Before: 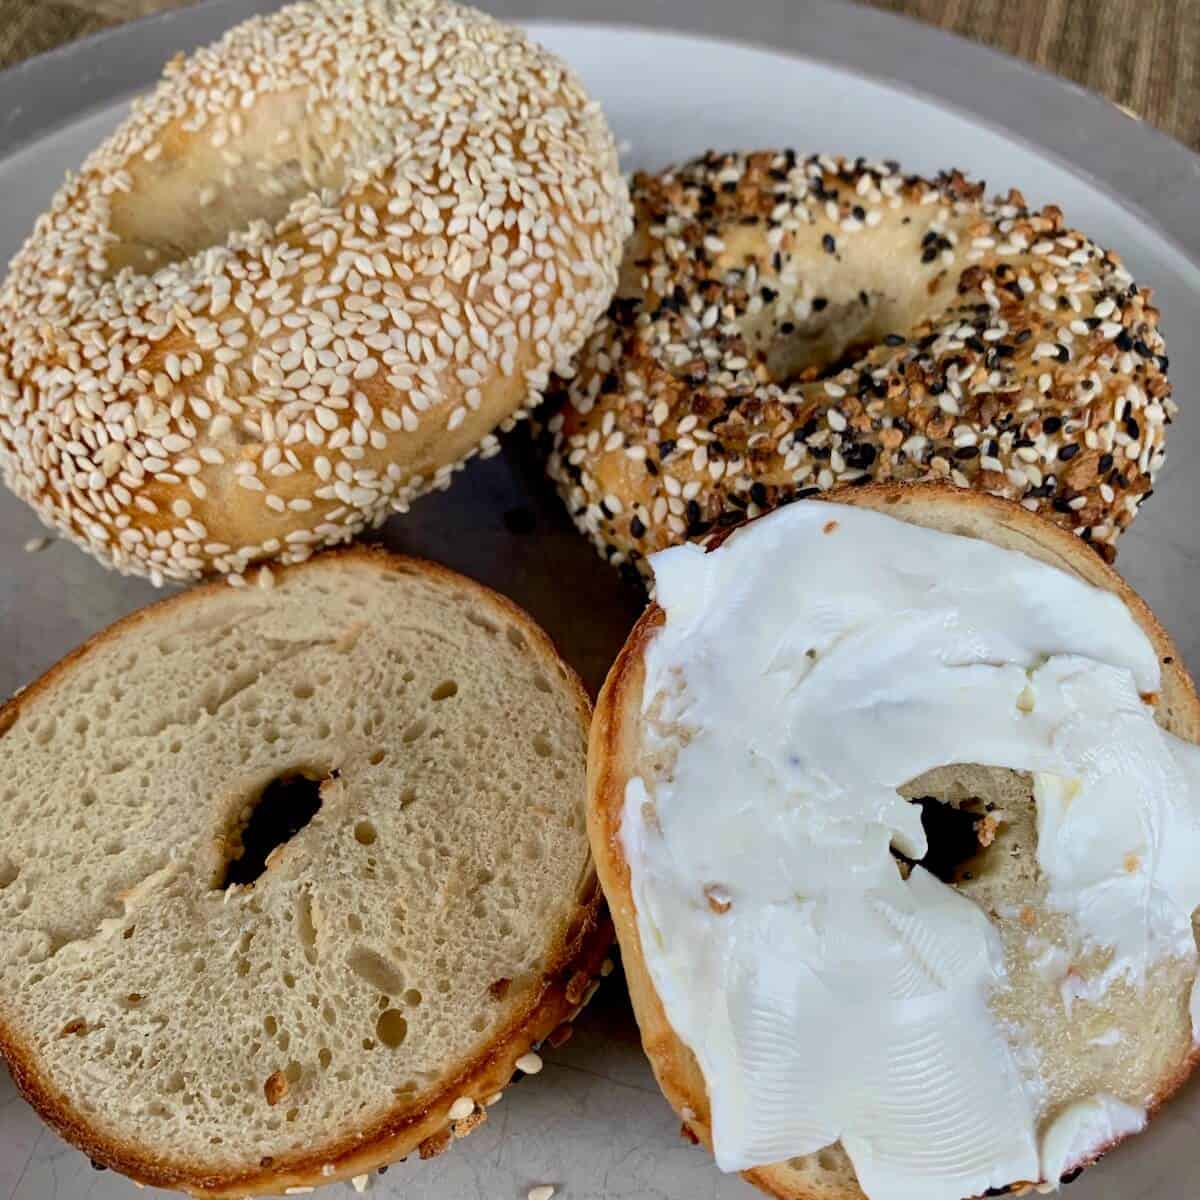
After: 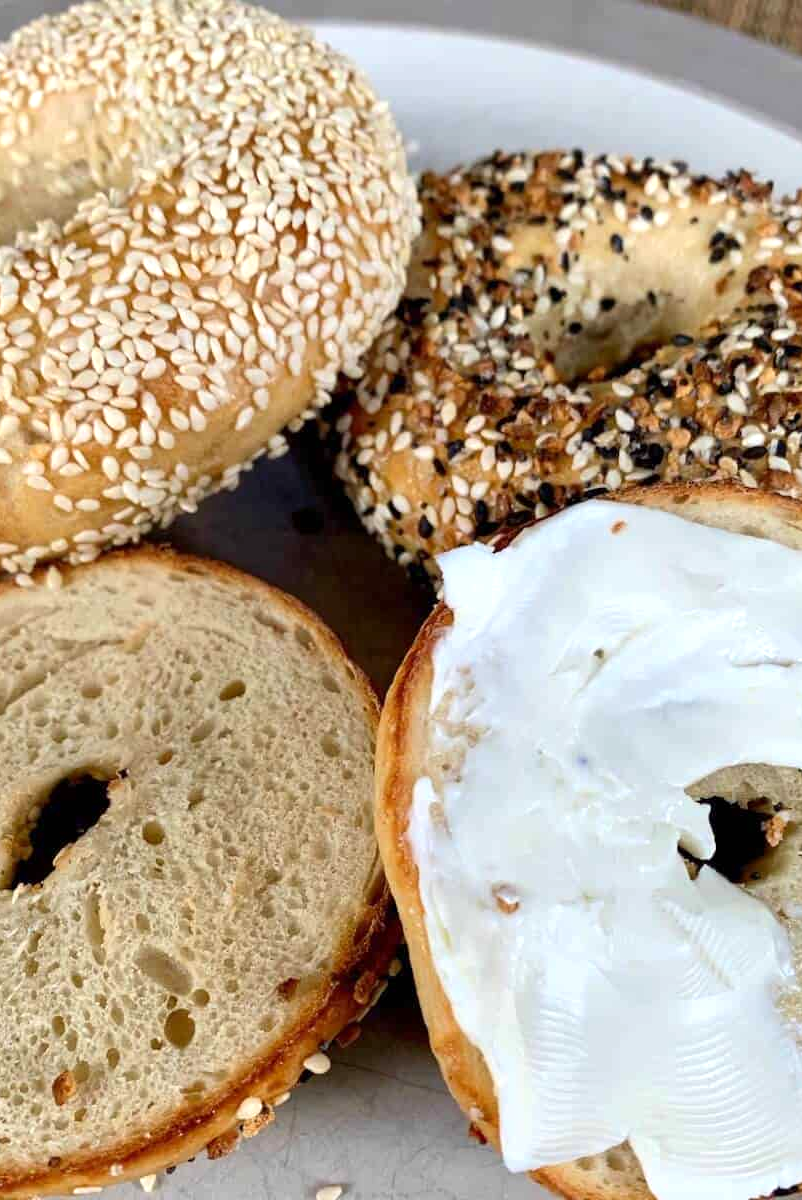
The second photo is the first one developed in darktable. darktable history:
exposure: exposure 0.507 EV, compensate highlight preservation false
crop and rotate: left 17.732%, right 15.423%
